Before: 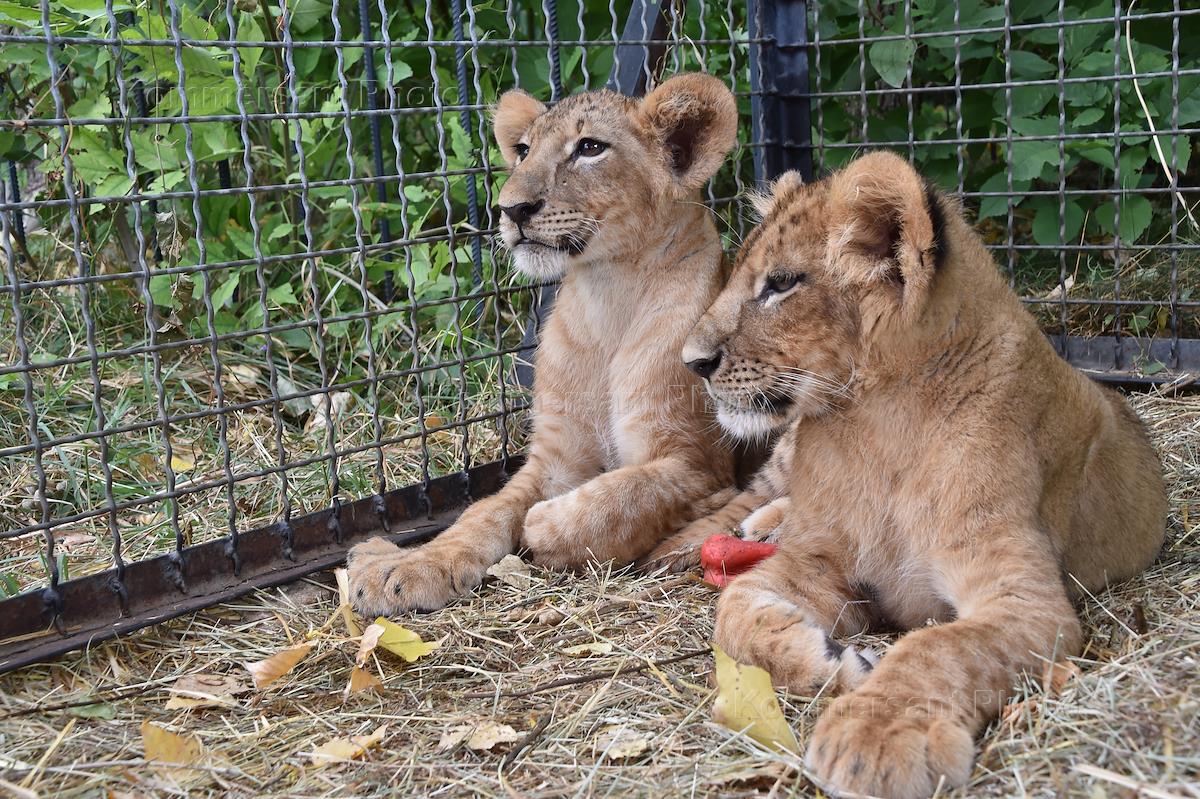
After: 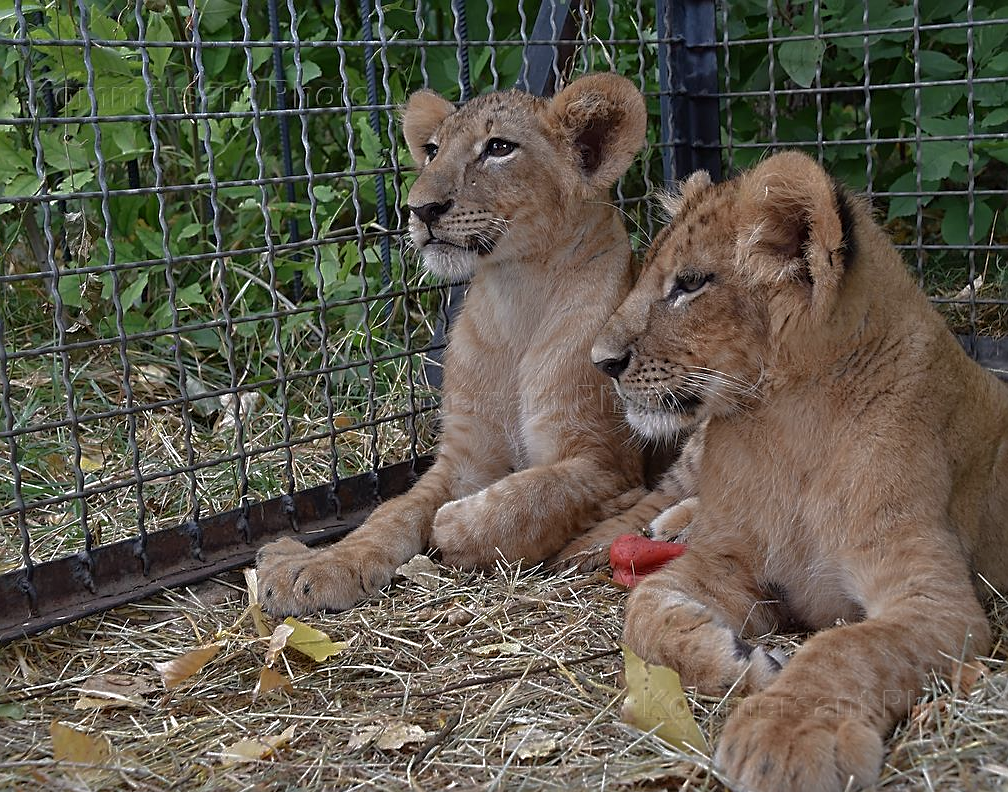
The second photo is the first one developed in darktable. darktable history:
crop: left 7.598%, right 7.873%
sharpen: on, module defaults
base curve: curves: ch0 [(0, 0) (0.826, 0.587) (1, 1)]
